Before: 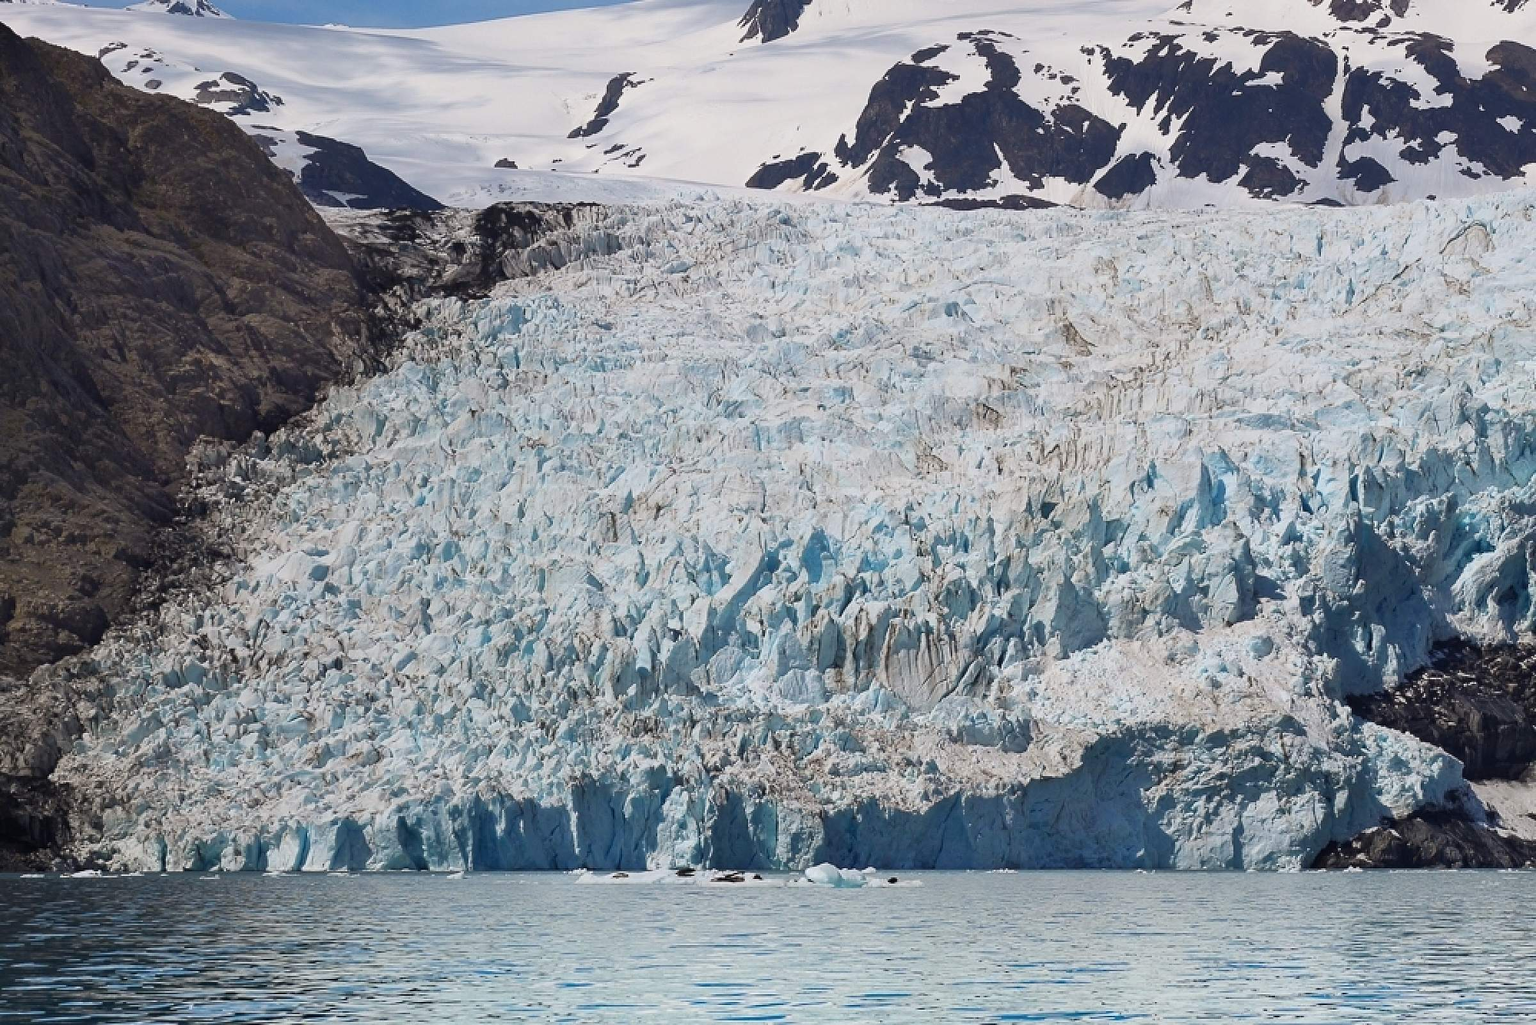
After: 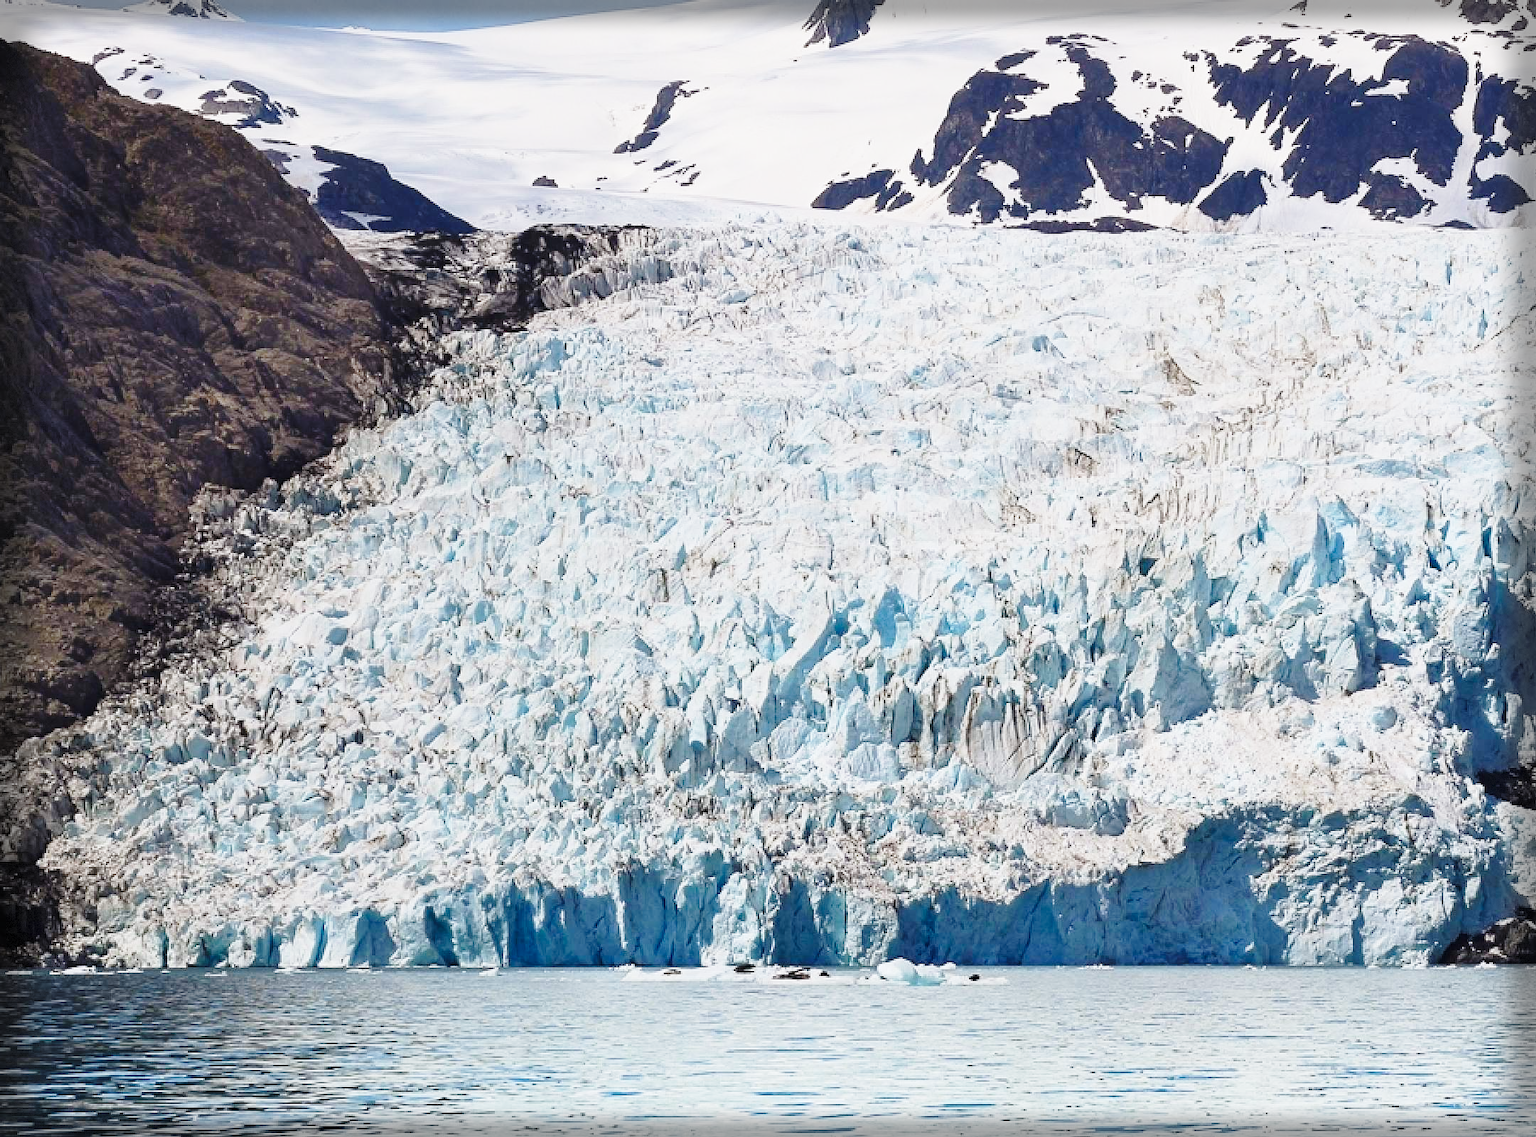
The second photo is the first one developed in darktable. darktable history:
crop and rotate: left 1%, right 8.928%
base curve: curves: ch0 [(0, 0) (0.028, 0.03) (0.121, 0.232) (0.46, 0.748) (0.859, 0.968) (1, 1)], preserve colors none
vignetting: fall-off start 93.74%, fall-off radius 5.49%, brightness -0.575, automatic ratio true, width/height ratio 1.331, shape 0.044, dithering 8-bit output
